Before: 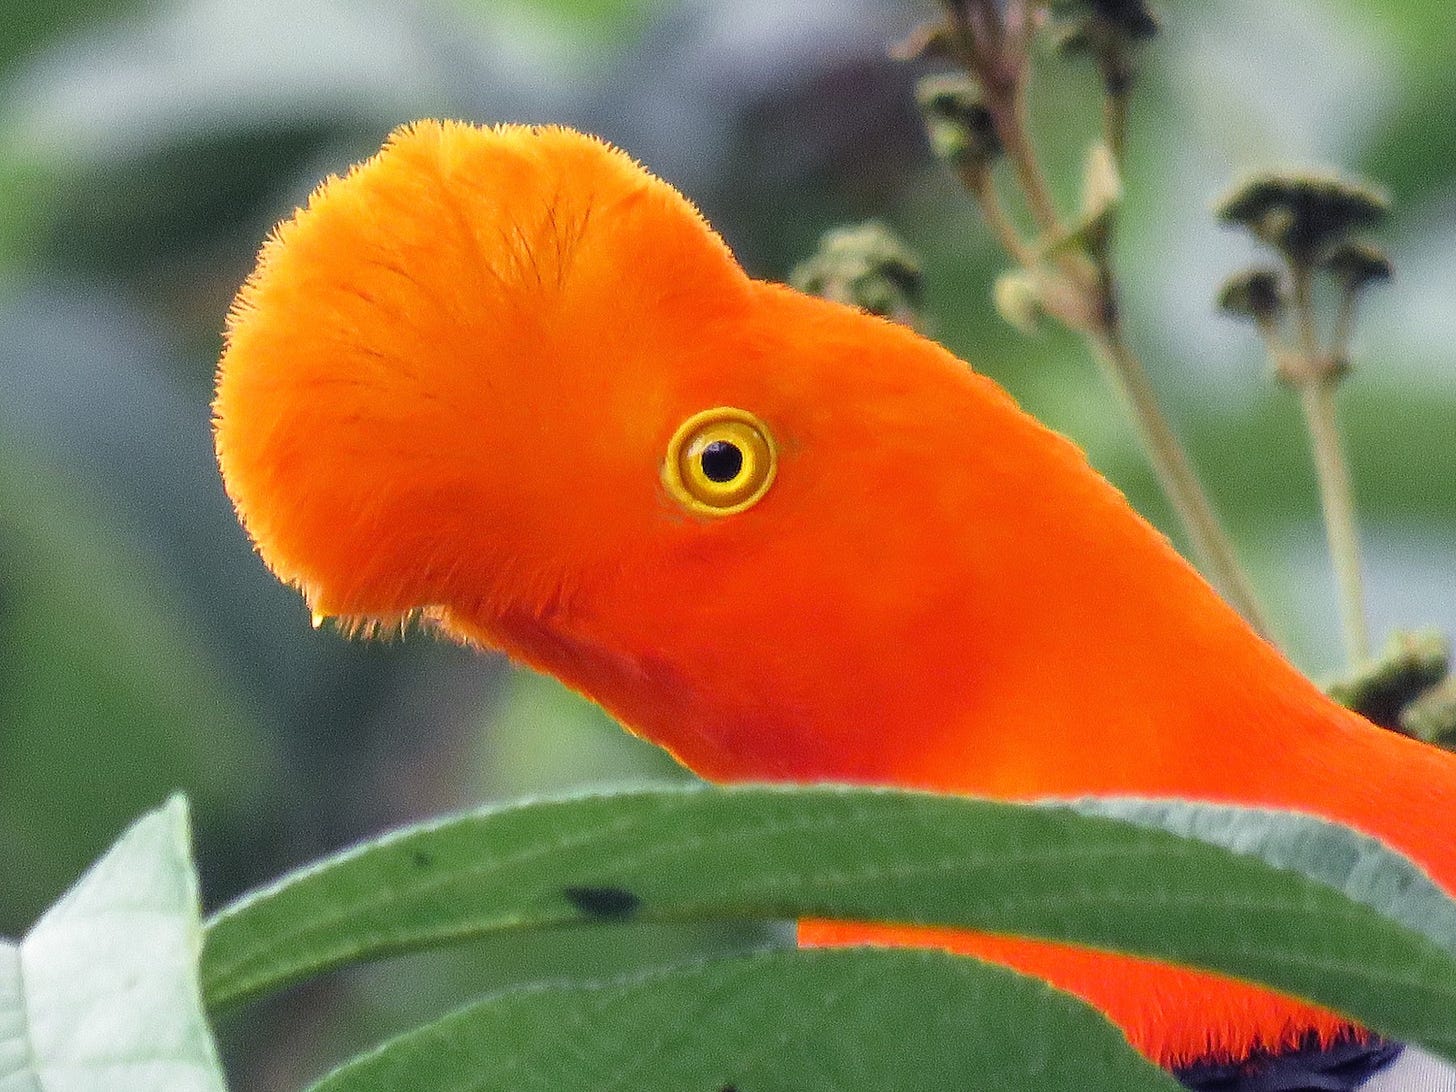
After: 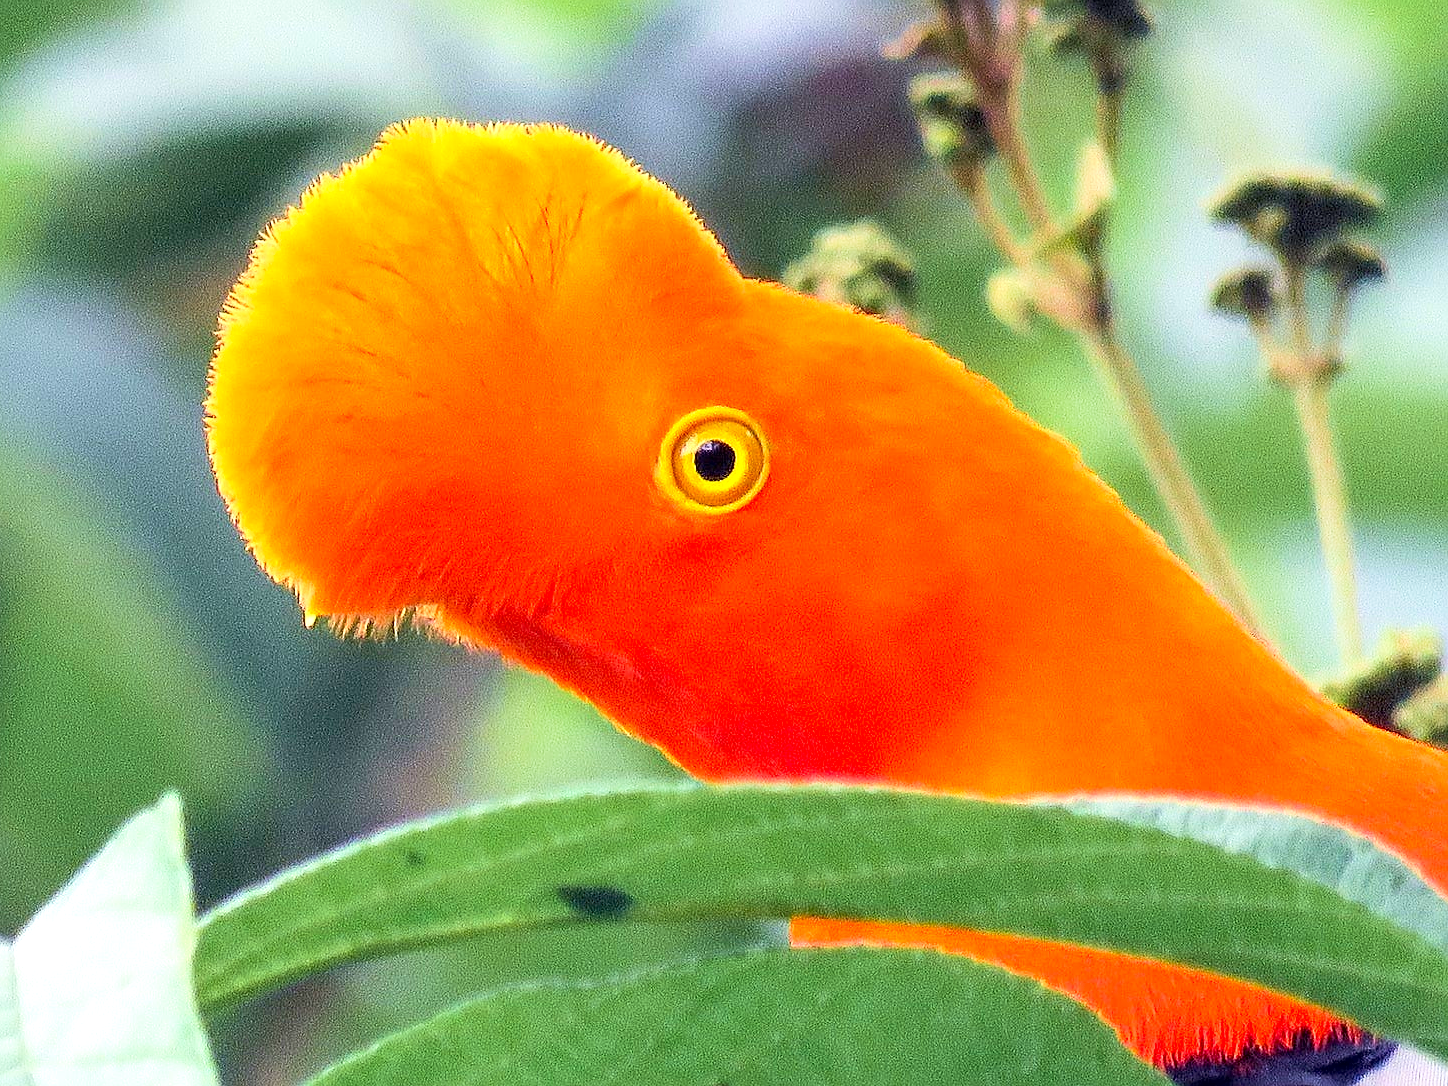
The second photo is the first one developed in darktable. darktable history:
exposure: black level correction 0.005, exposure 0.409 EV, compensate highlight preservation false
crop and rotate: left 0.523%, top 0.148%, bottom 0.322%
sharpen: on, module defaults
contrast brightness saturation: contrast 0.199, brightness 0.169, saturation 0.226
velvia: on, module defaults
